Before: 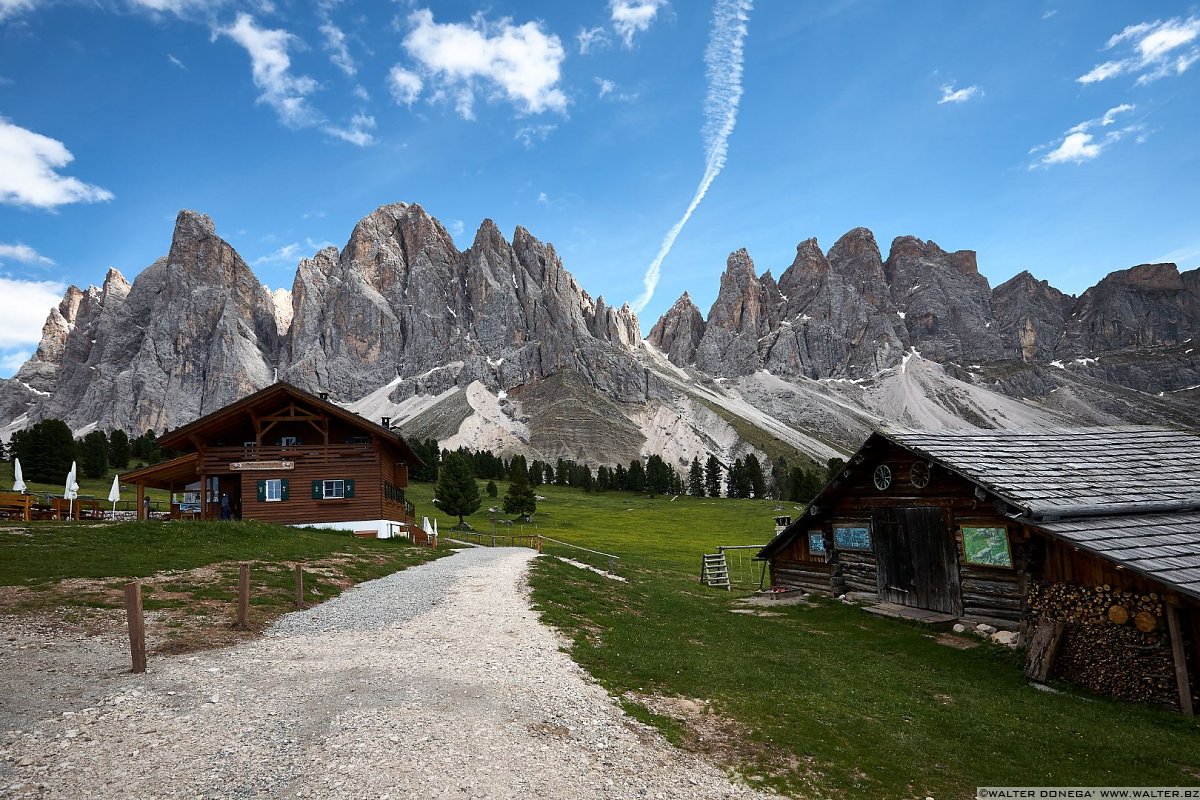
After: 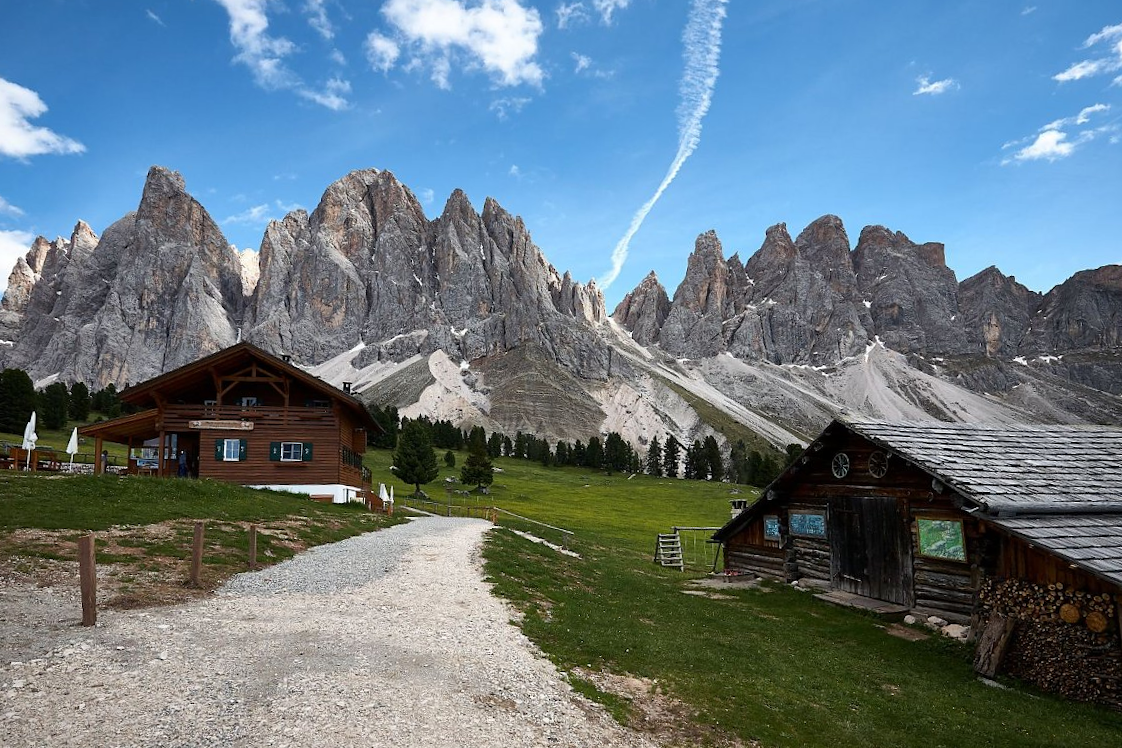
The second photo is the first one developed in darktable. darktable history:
crop and rotate: angle -2.66°
